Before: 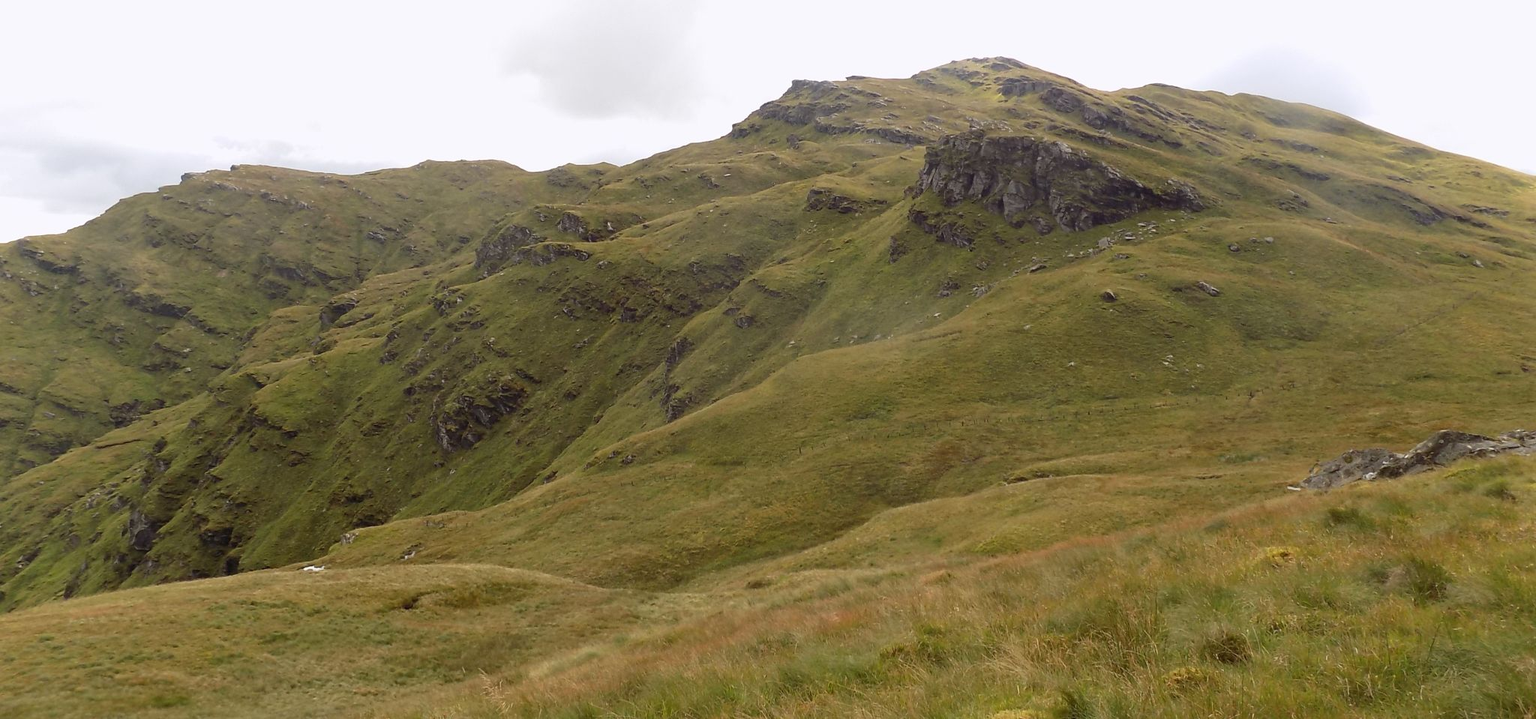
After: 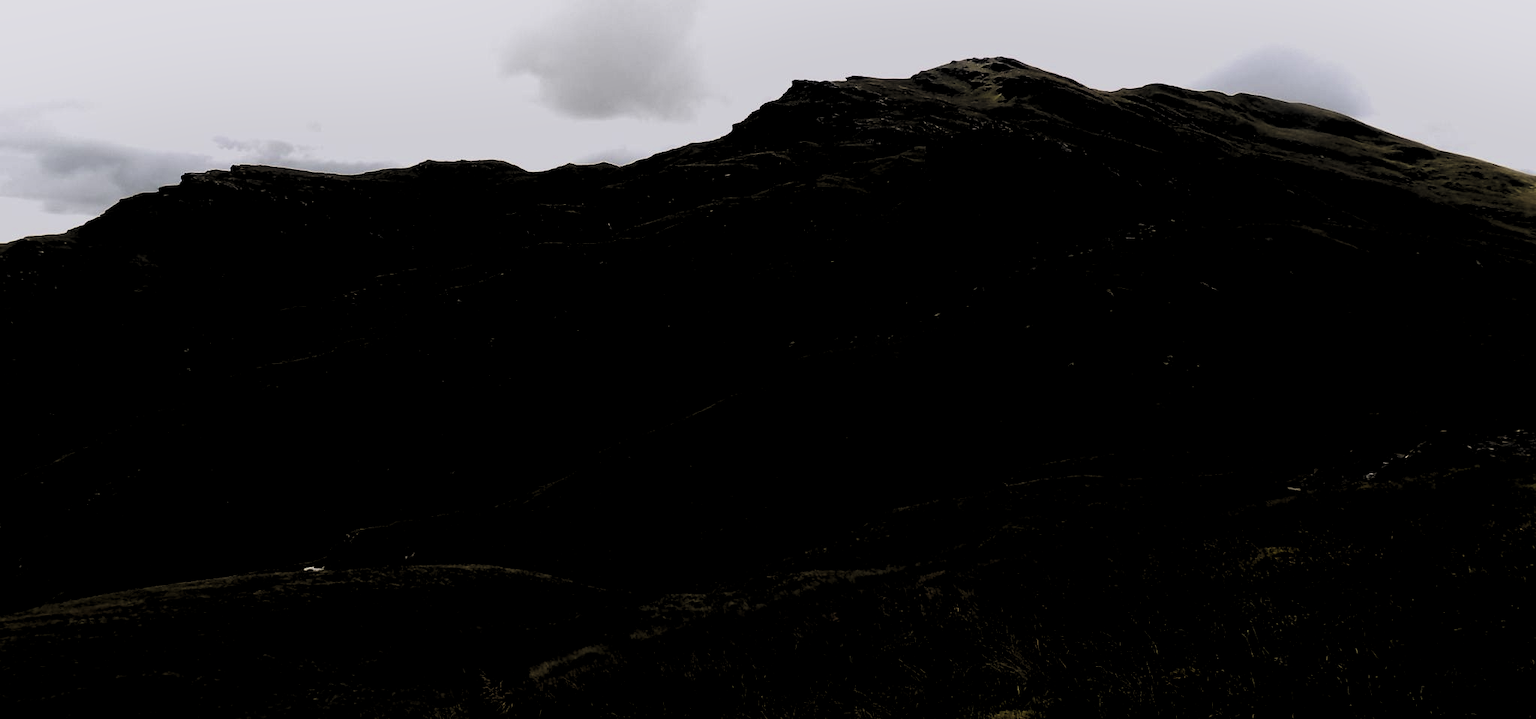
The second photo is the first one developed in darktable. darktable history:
shadows and highlights: shadows -22.25, highlights 45.46, soften with gaussian
exposure: black level correction 0.006, exposure -0.219 EV, compensate highlight preservation false
levels: levels [0.514, 0.759, 1]
velvia: on, module defaults
